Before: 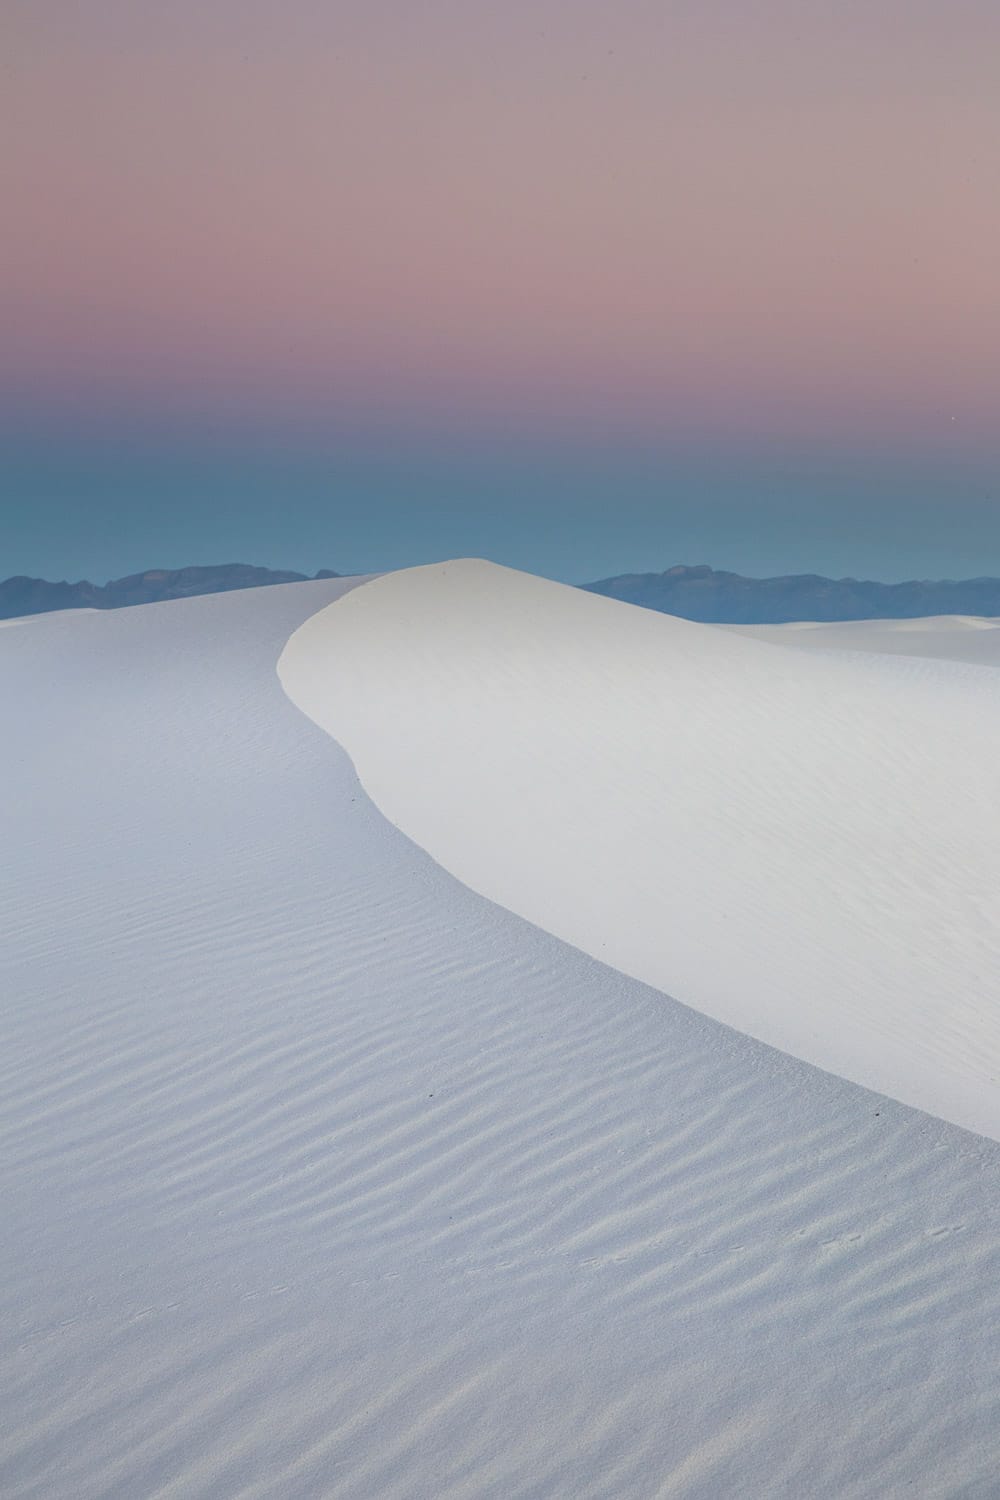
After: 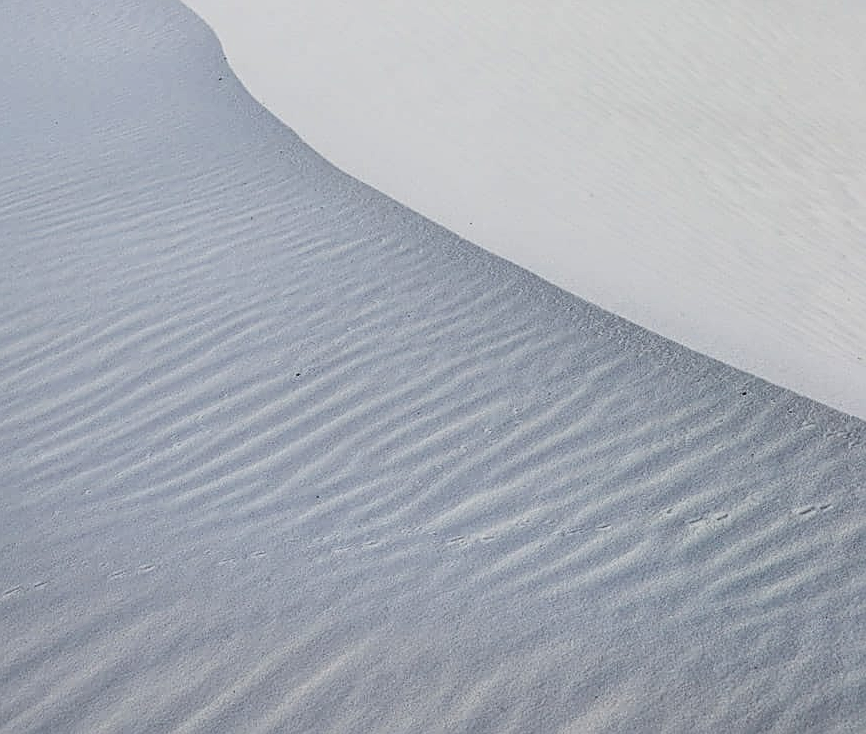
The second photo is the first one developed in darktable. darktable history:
crop and rotate: left 13.306%, top 48.129%, bottom 2.928%
sharpen: on, module defaults
contrast brightness saturation: contrast 0.28
shadows and highlights: radius 264.75, soften with gaussian
local contrast: on, module defaults
exposure: black level correction 0.001, exposure -0.2 EV, compensate highlight preservation false
